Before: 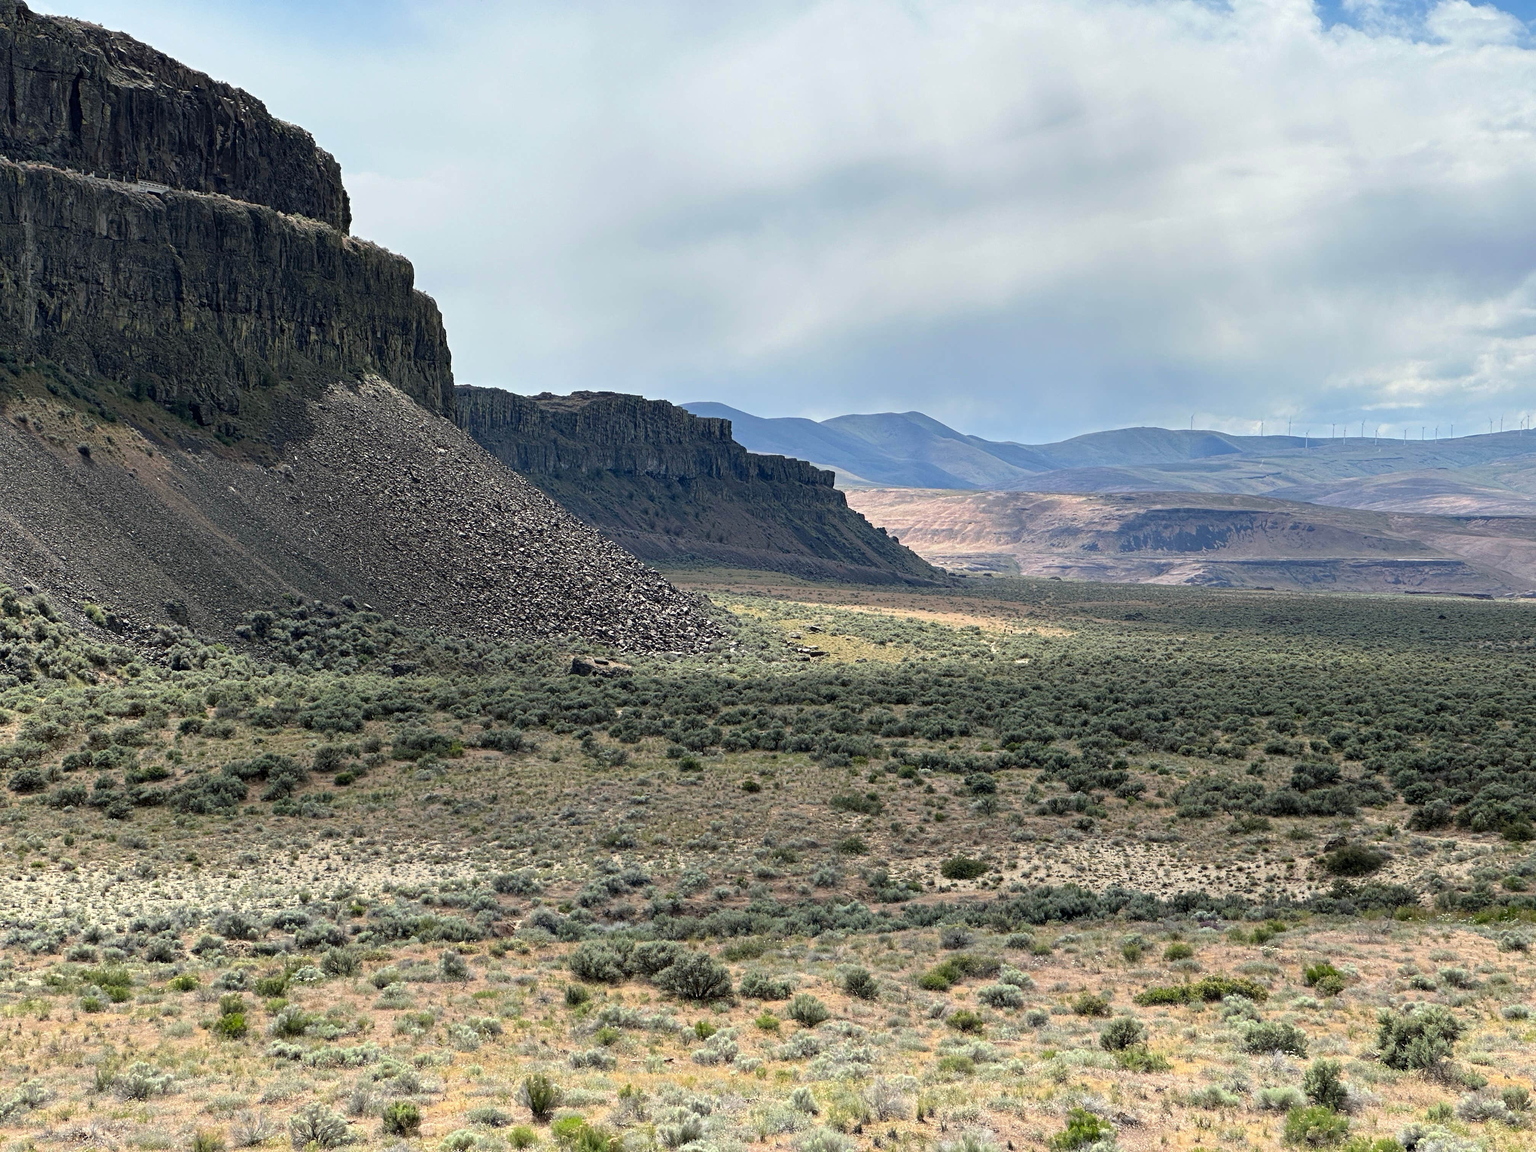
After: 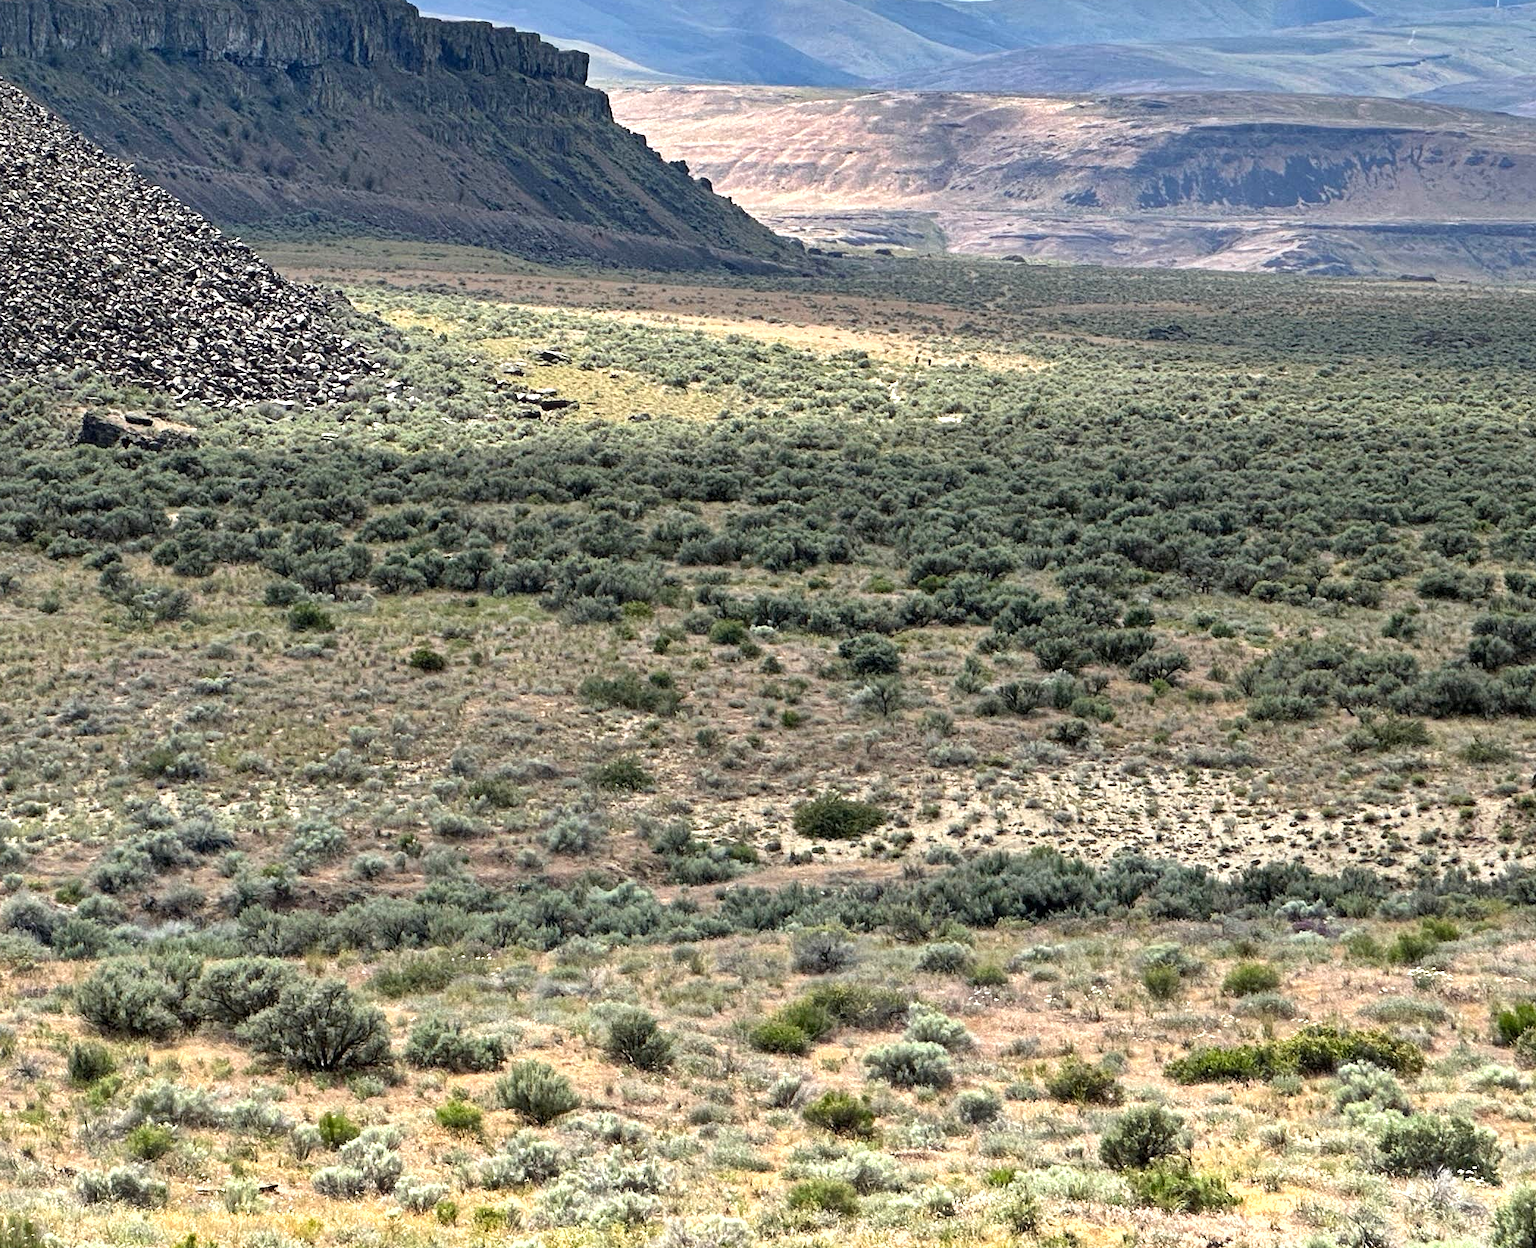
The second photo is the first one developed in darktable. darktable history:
shadows and highlights: low approximation 0.01, soften with gaussian
crop: left 34.475%, top 38.584%, right 13.659%, bottom 5.223%
exposure: exposure 0.495 EV, compensate highlight preservation false
